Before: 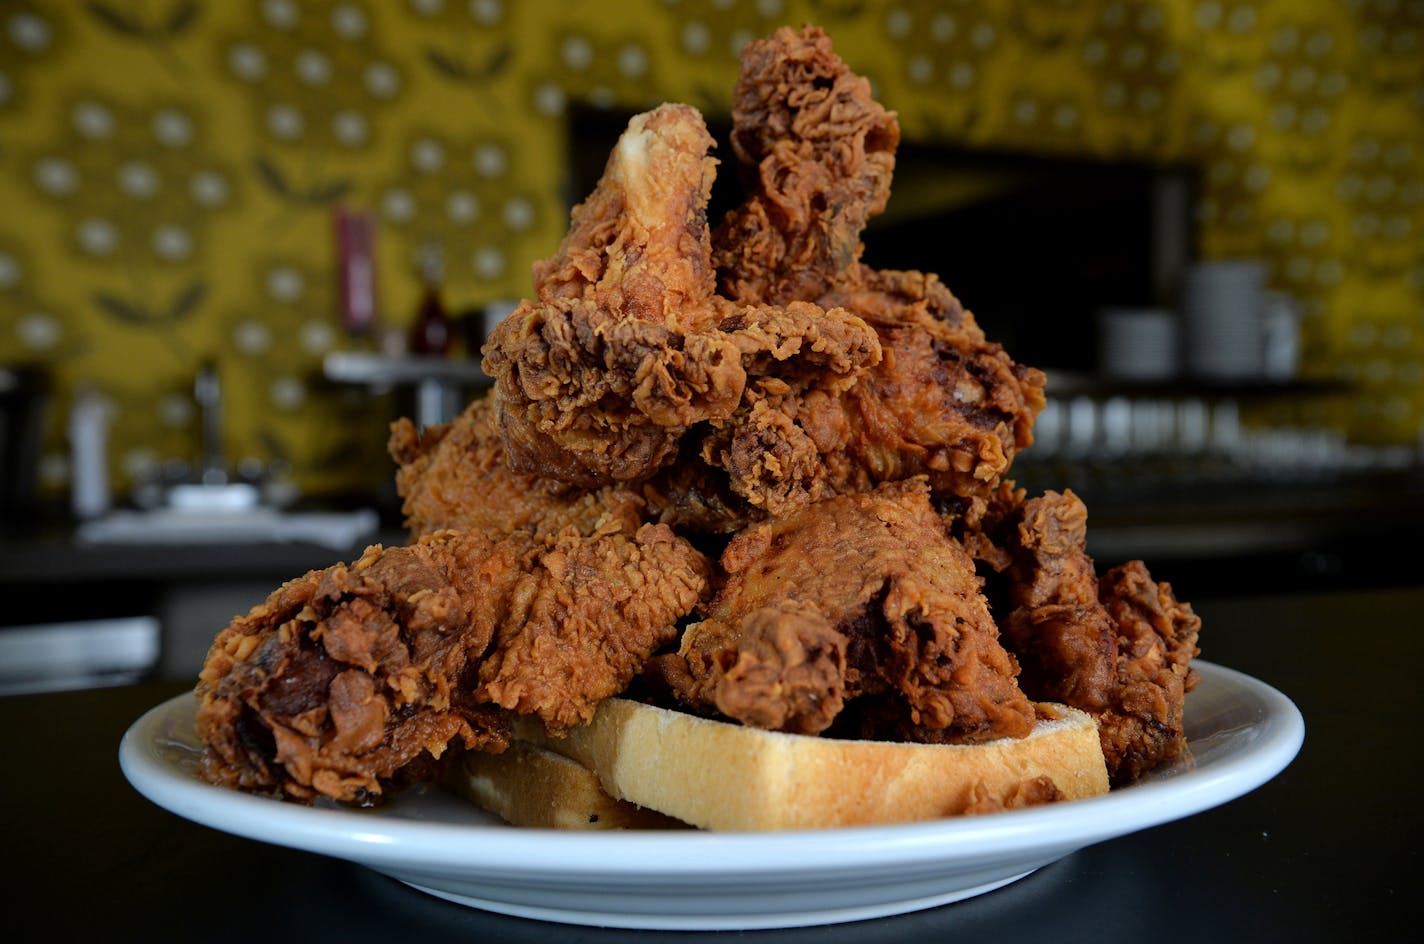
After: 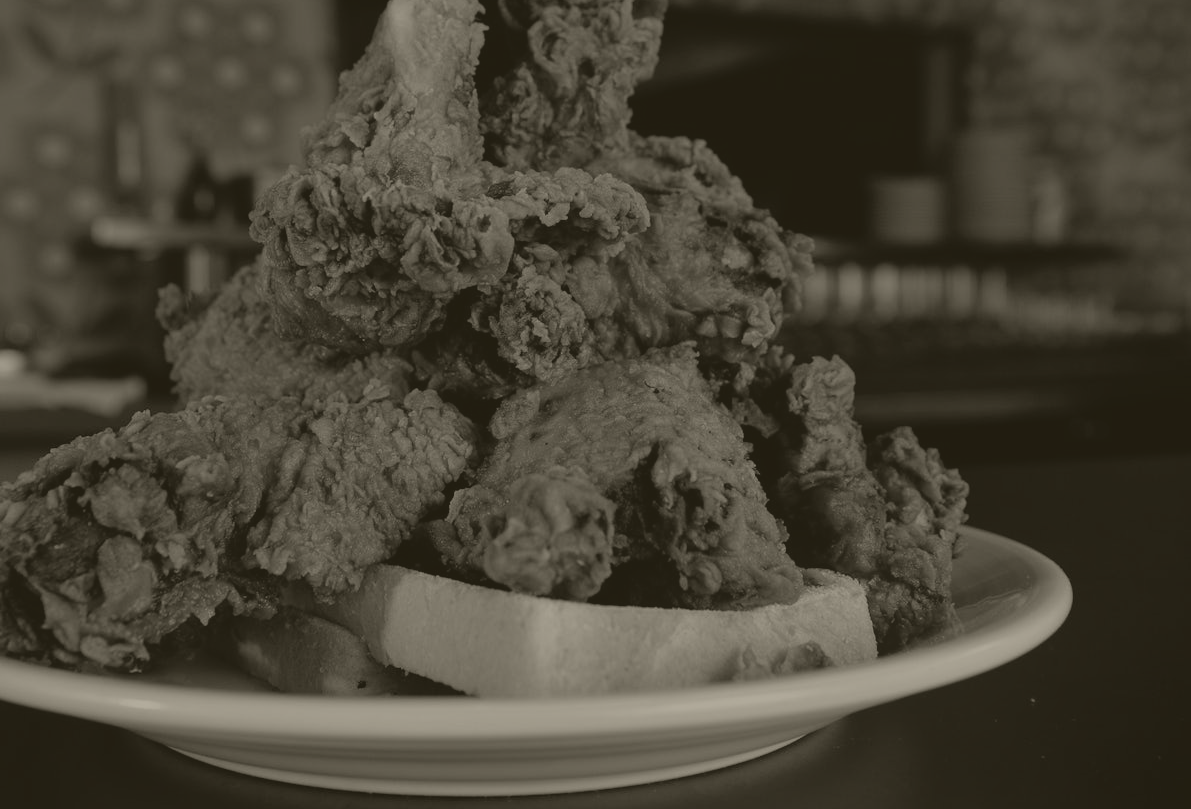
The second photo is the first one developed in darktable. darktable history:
white balance: red 1, blue 1
bloom: size 15%, threshold 97%, strength 7%
crop: left 16.315%, top 14.246%
colorize: hue 41.44°, saturation 22%, source mix 60%, lightness 10.61%
